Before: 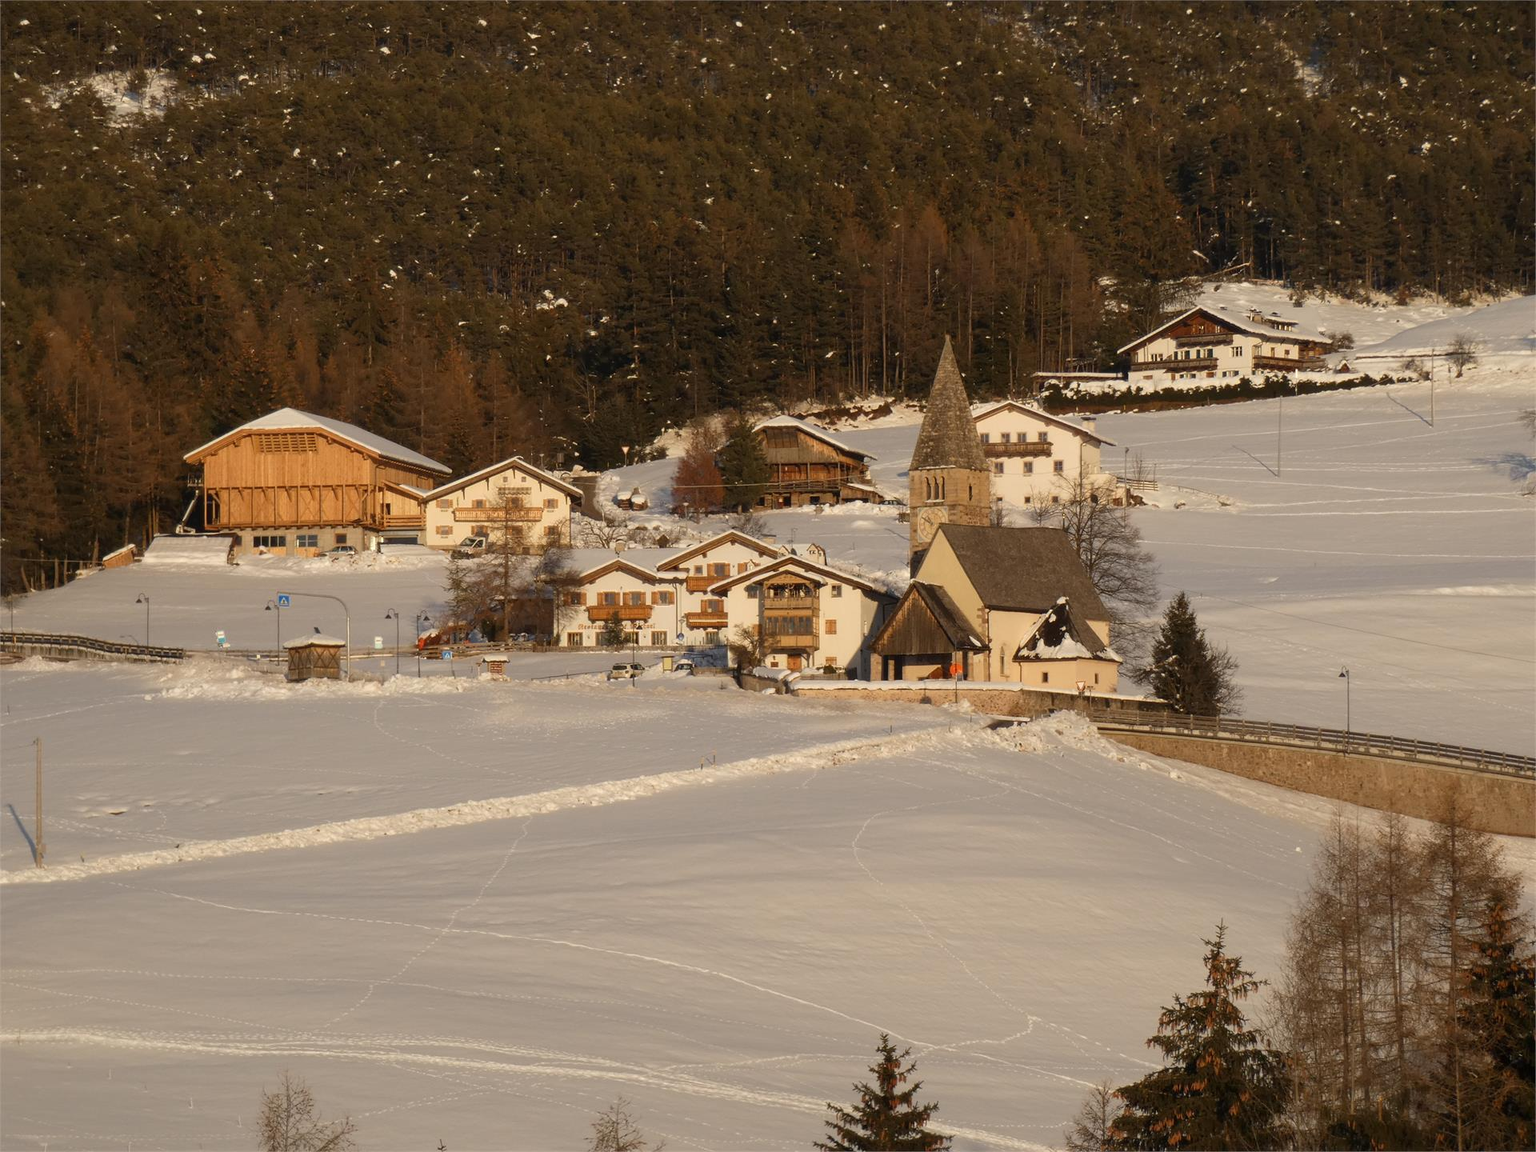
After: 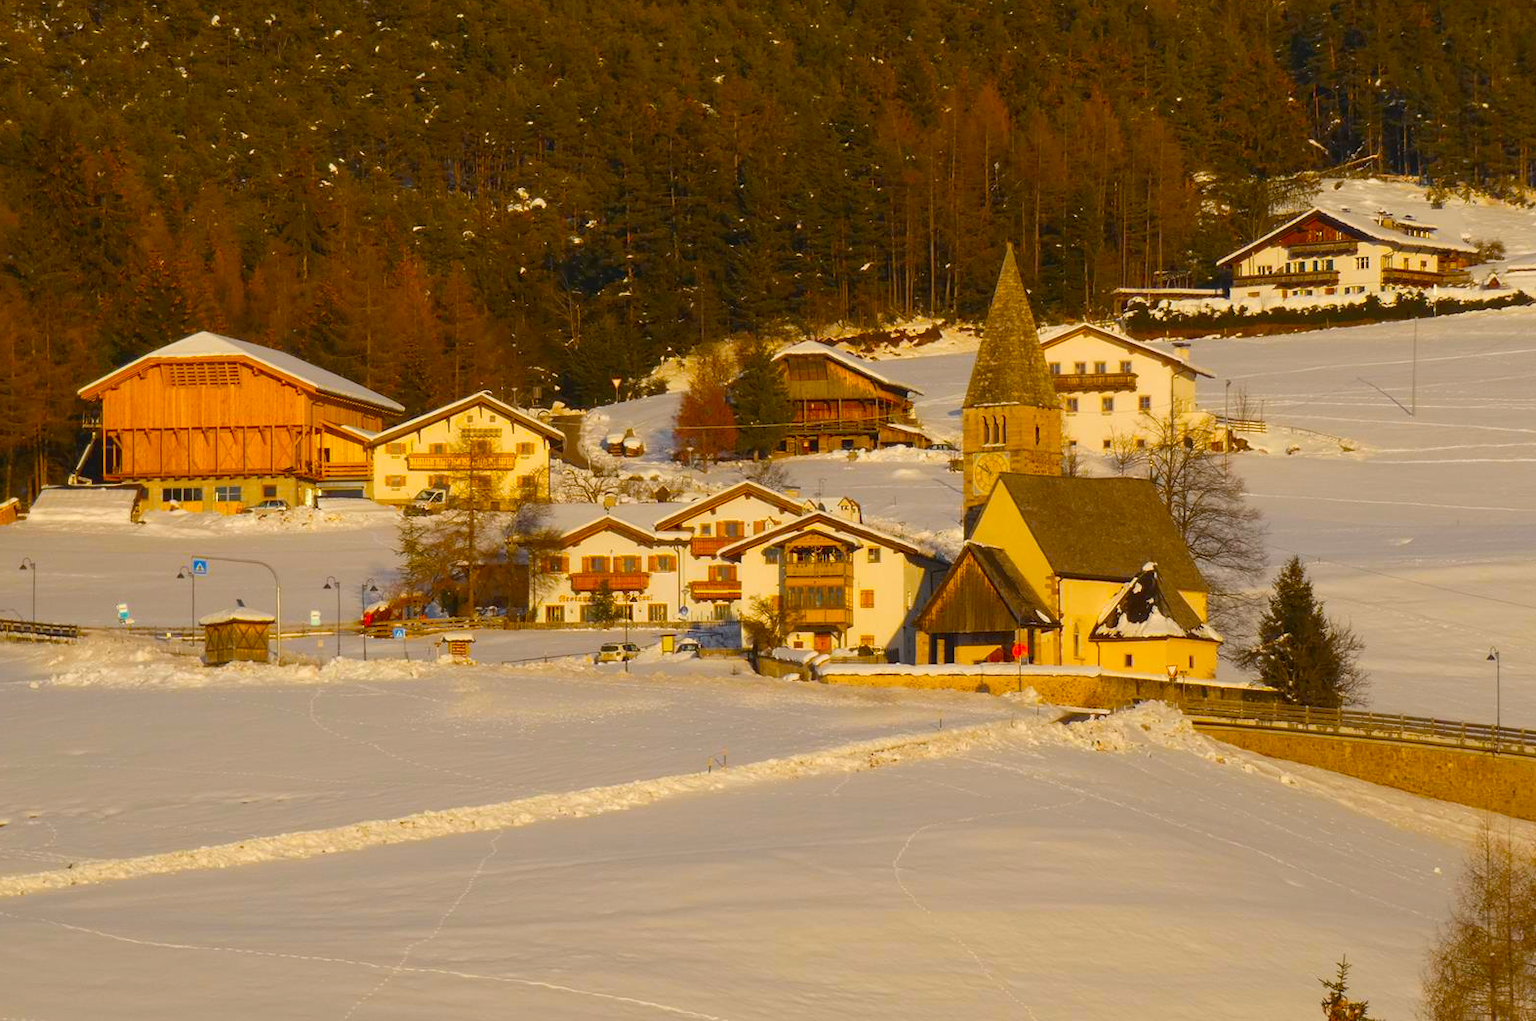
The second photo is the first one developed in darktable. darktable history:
color balance: input saturation 134.34%, contrast -10.04%, contrast fulcrum 19.67%, output saturation 133.51%
crop: left 7.856%, top 11.836%, right 10.12%, bottom 15.387%
exposure: exposure 0.2 EV, compensate highlight preservation false
